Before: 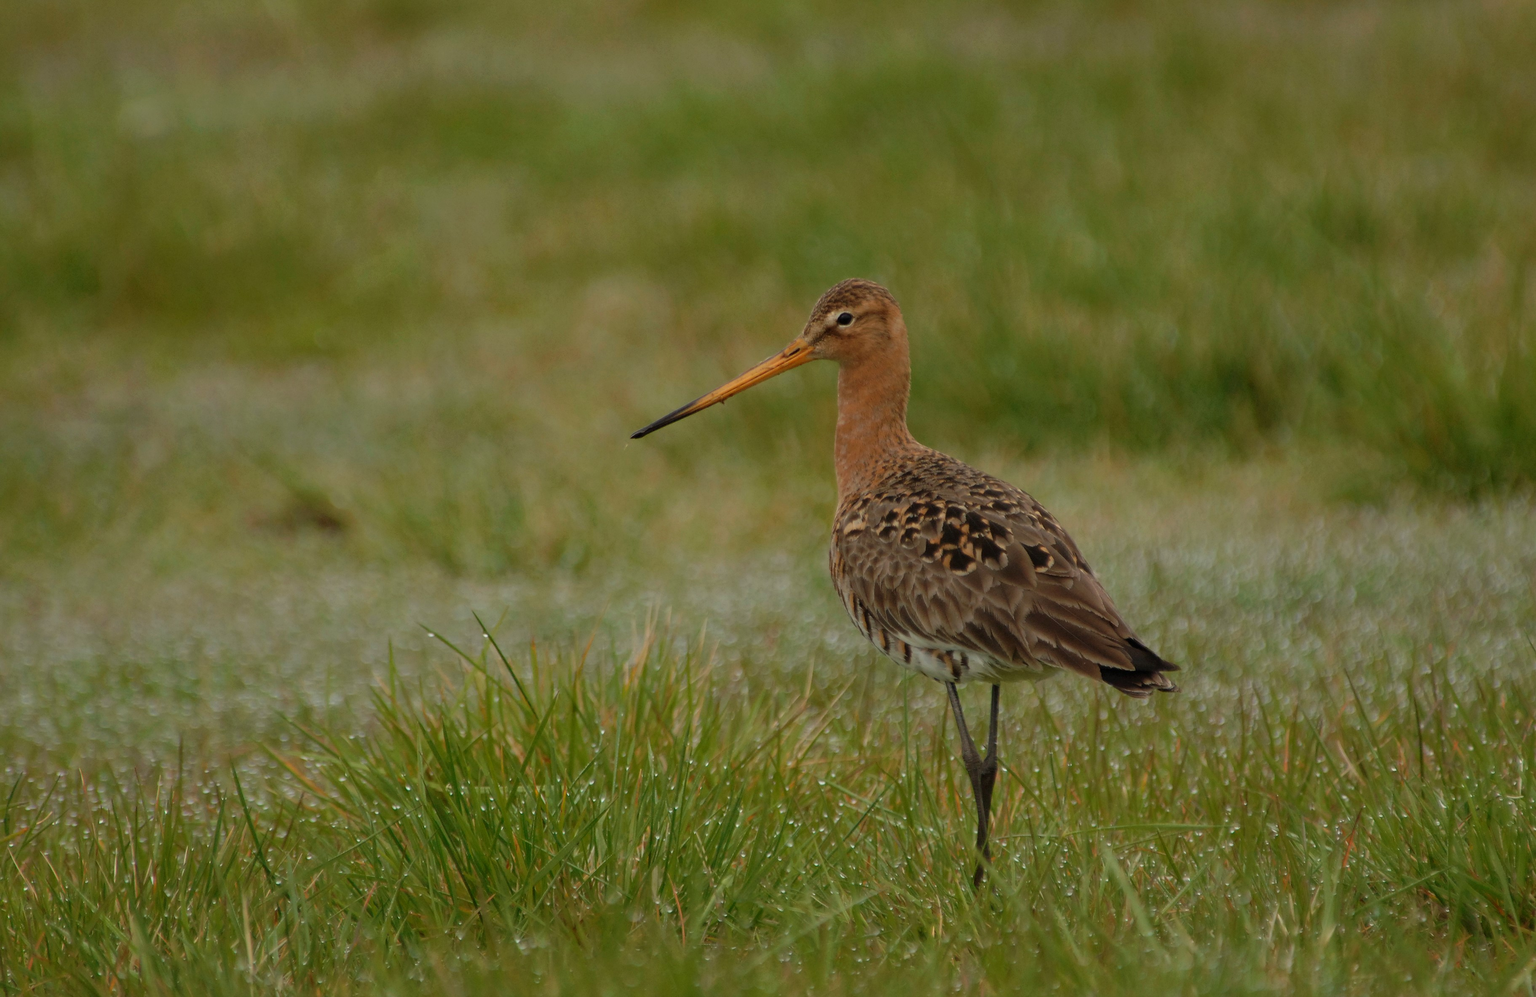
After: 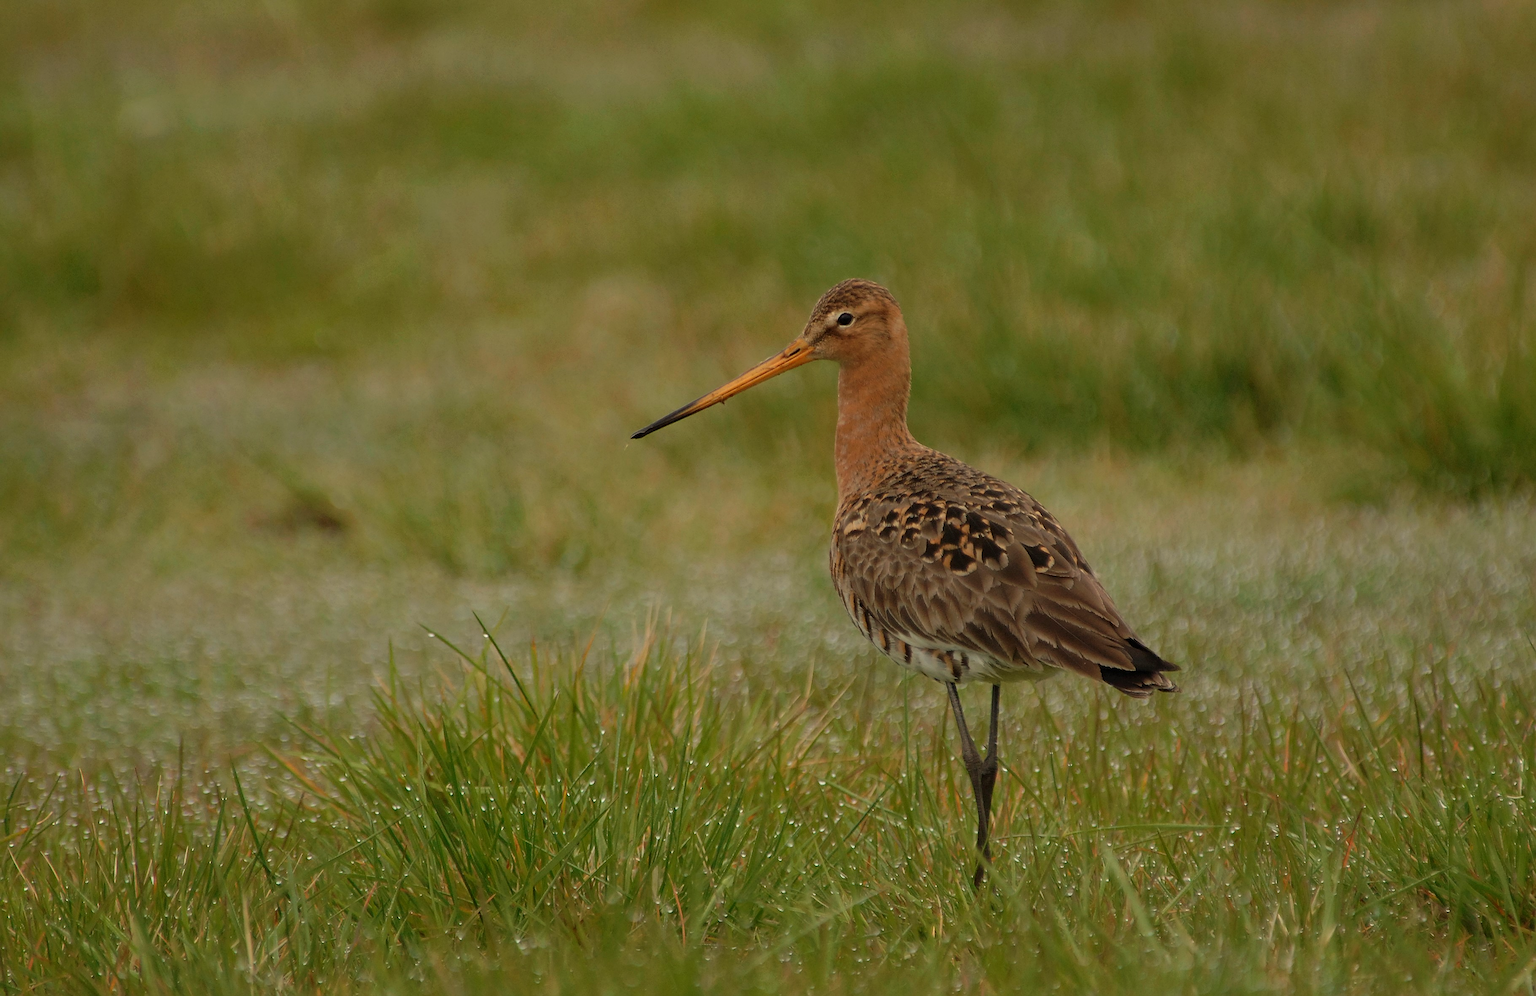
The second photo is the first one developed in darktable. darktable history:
sharpen: on, module defaults
white balance: red 1.045, blue 0.932
